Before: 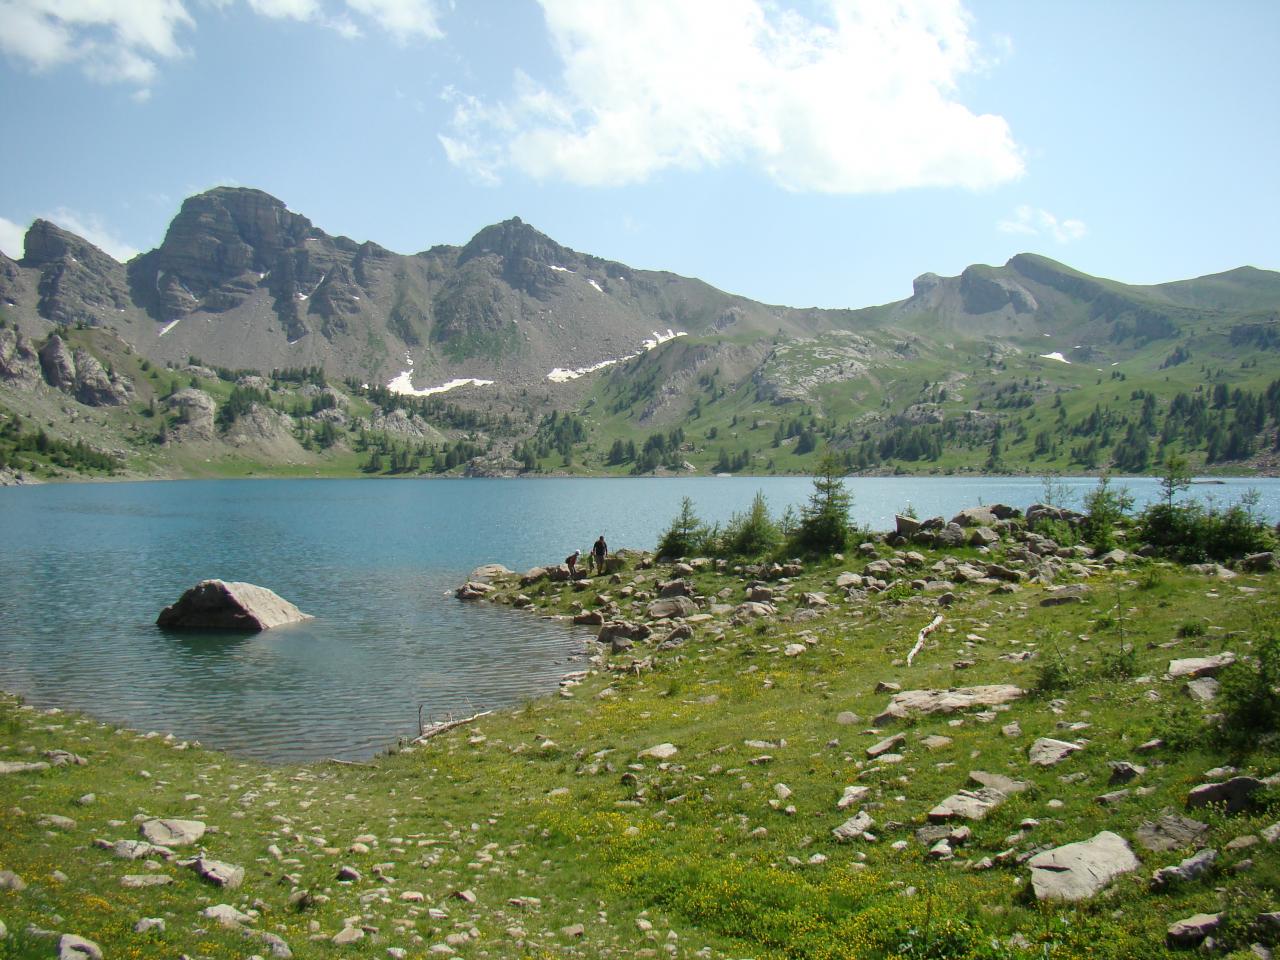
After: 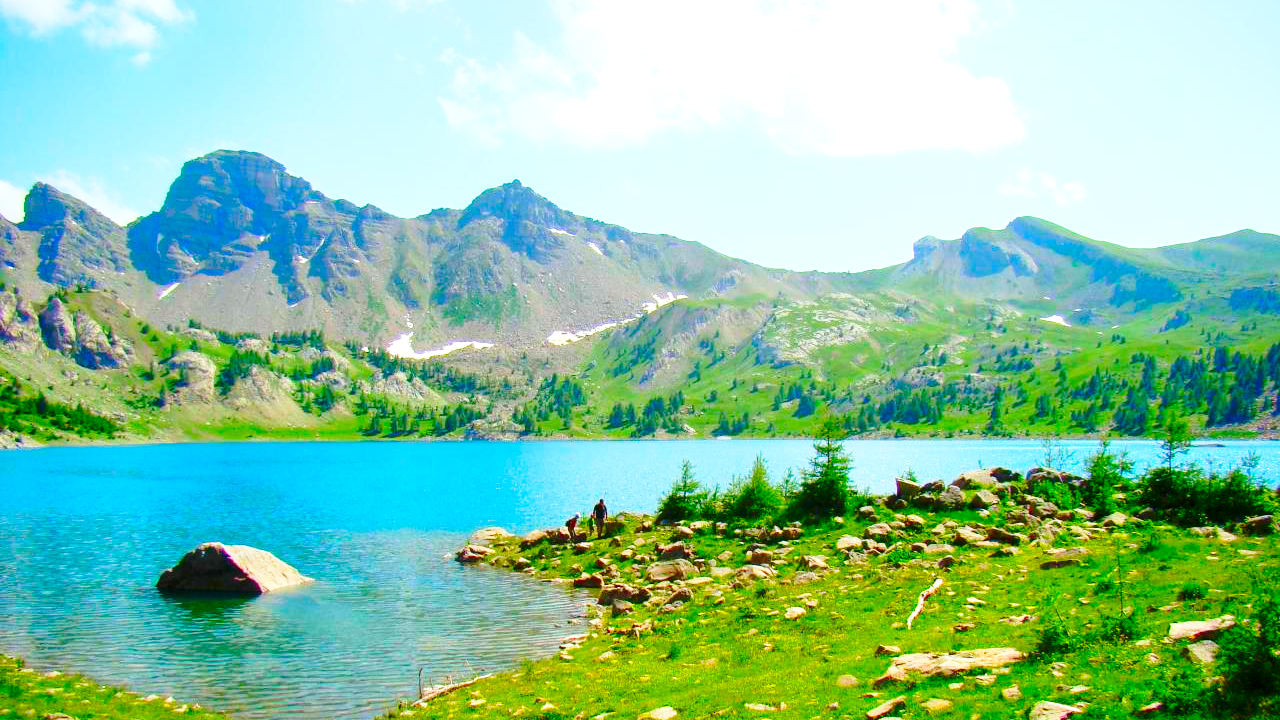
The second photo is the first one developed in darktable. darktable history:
crop: top 3.857%, bottom 21.132%
color correction: saturation 3
local contrast: highlights 100%, shadows 100%, detail 120%, midtone range 0.2
base curve: curves: ch0 [(0, 0) (0.032, 0.037) (0.105, 0.228) (0.435, 0.76) (0.856, 0.983) (1, 1)], preserve colors none
